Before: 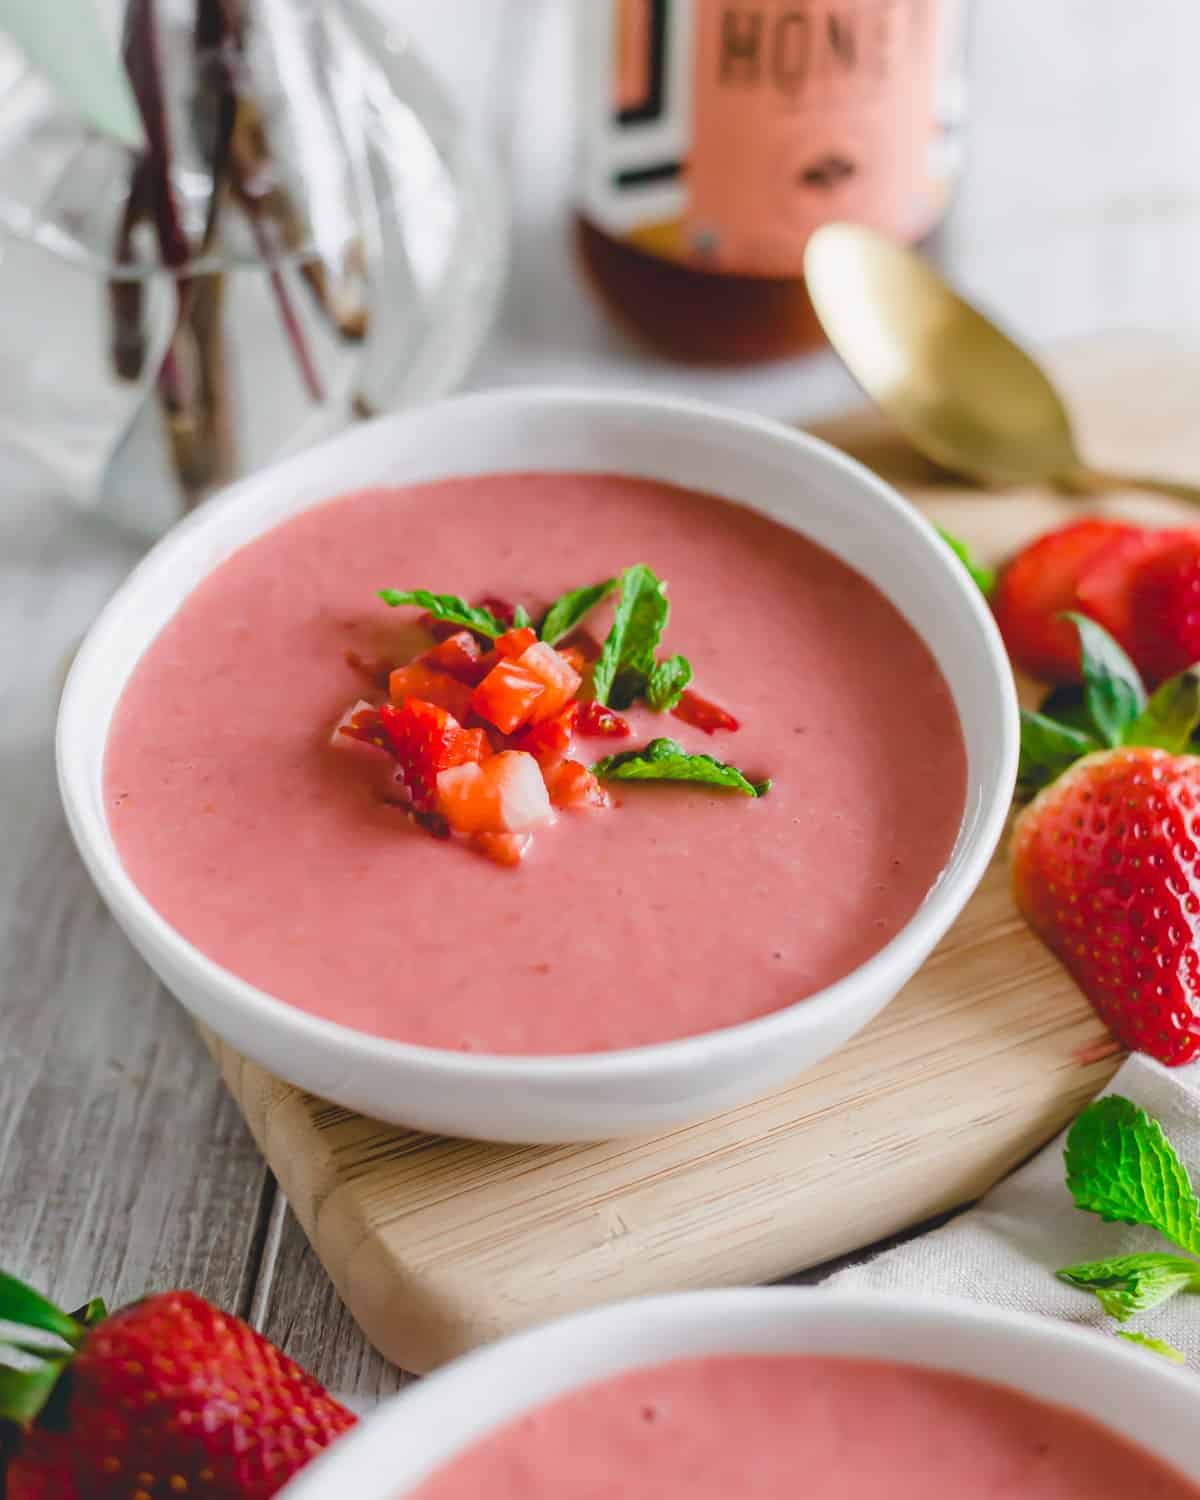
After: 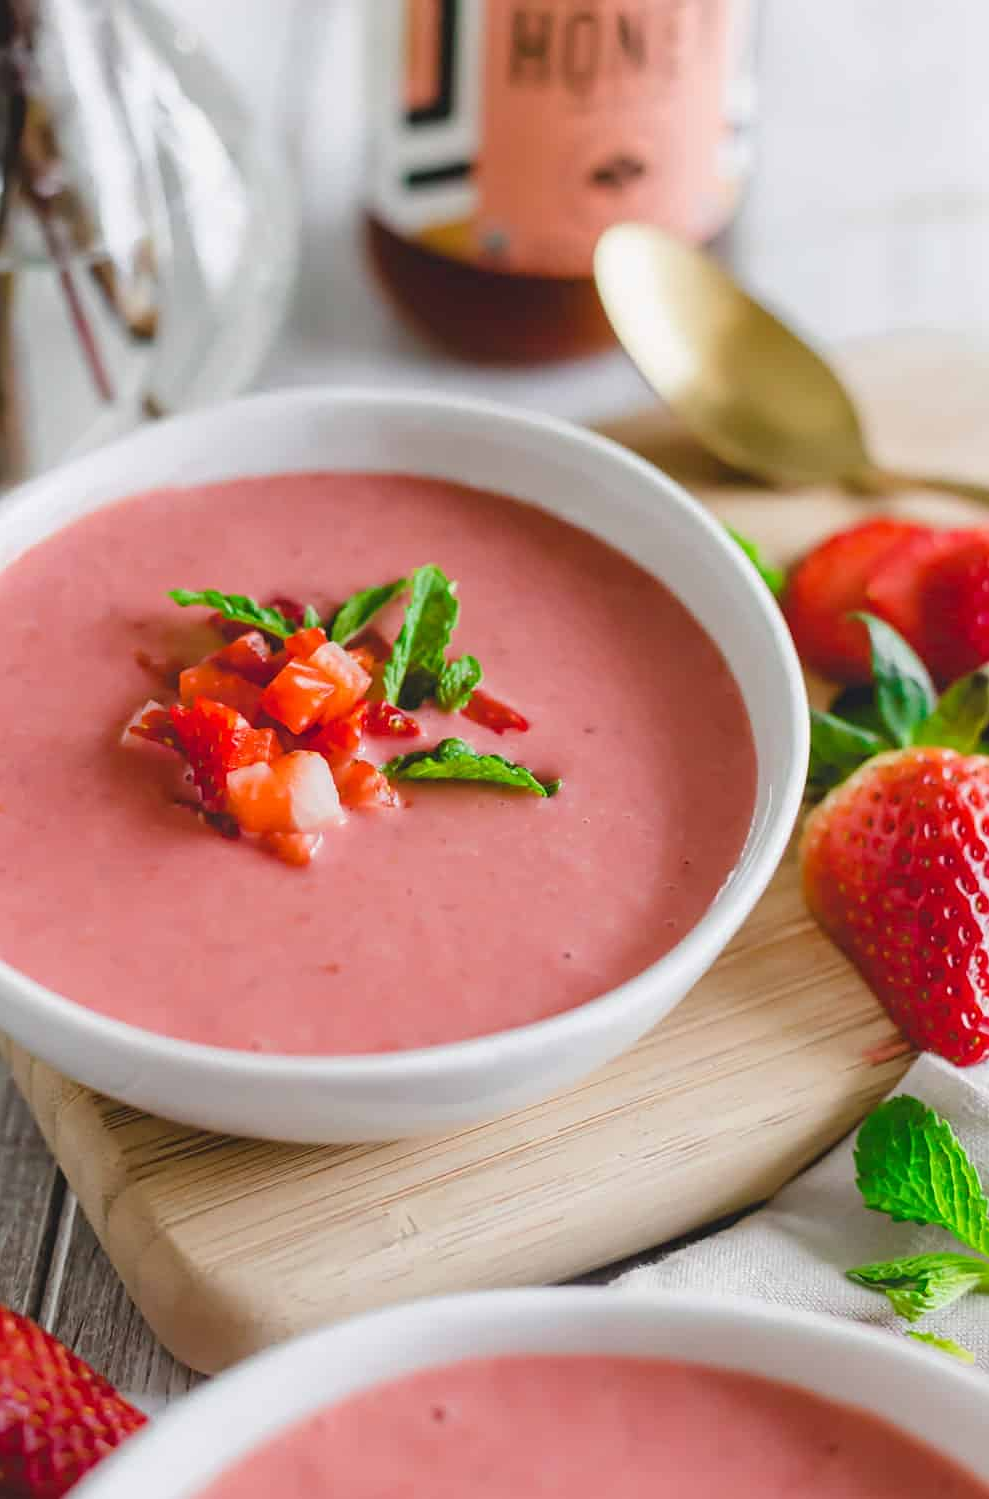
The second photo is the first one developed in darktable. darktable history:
sharpen: amount 0.2
crop: left 17.582%, bottom 0.031%
